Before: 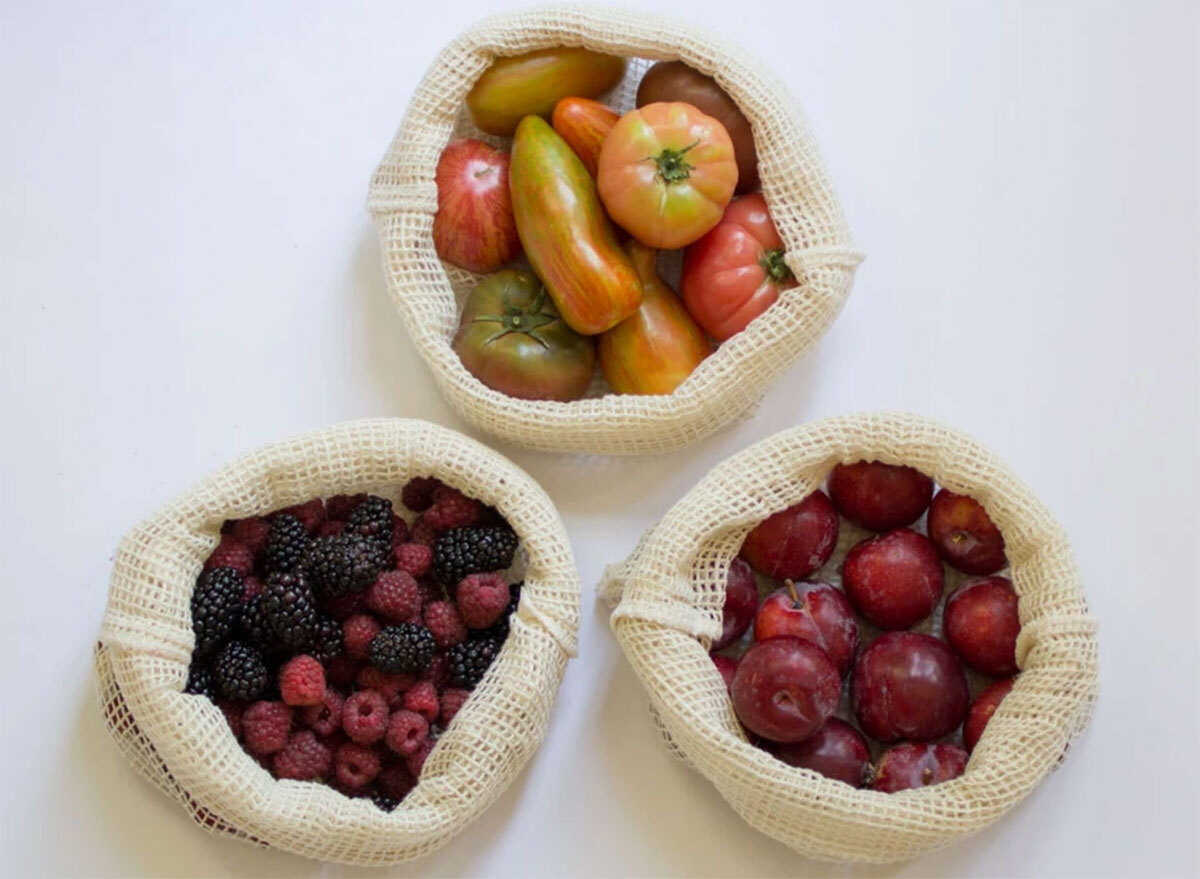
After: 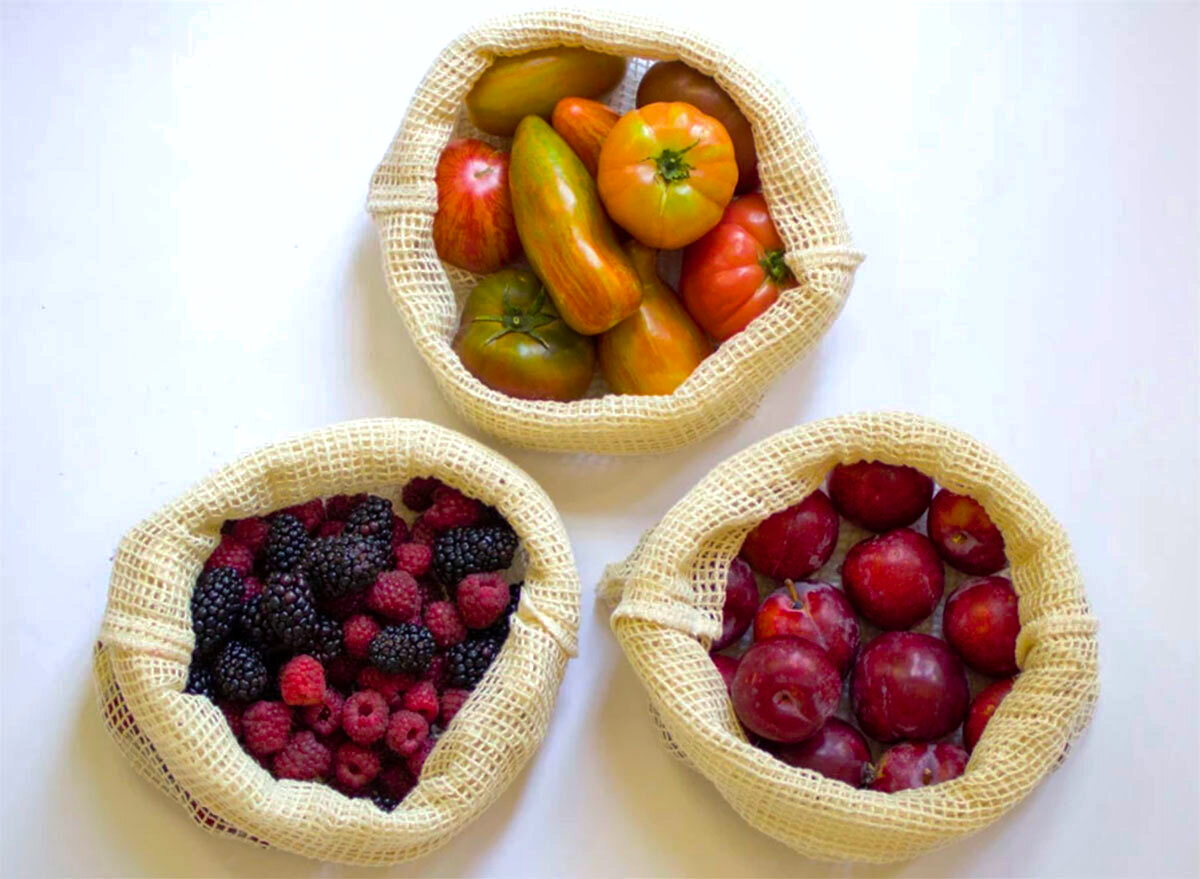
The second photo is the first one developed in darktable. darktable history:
color balance rgb: shadows lift › luminance -21.869%, shadows lift › chroma 6.655%, shadows lift › hue 267.81°, linear chroma grading › global chroma 14.736%, perceptual saturation grading › global saturation 25.44%, global vibrance 20%
shadows and highlights: on, module defaults
vignetting: fall-off start 97.34%, fall-off radius 78.92%, brightness -0.269, width/height ratio 1.119
tone equalizer: -8 EV -0.451 EV, -7 EV -0.367 EV, -6 EV -0.317 EV, -5 EV -0.255 EV, -3 EV 0.196 EV, -2 EV 0.356 EV, -1 EV 0.382 EV, +0 EV 0.431 EV, edges refinement/feathering 500, mask exposure compensation -1.57 EV, preserve details no
